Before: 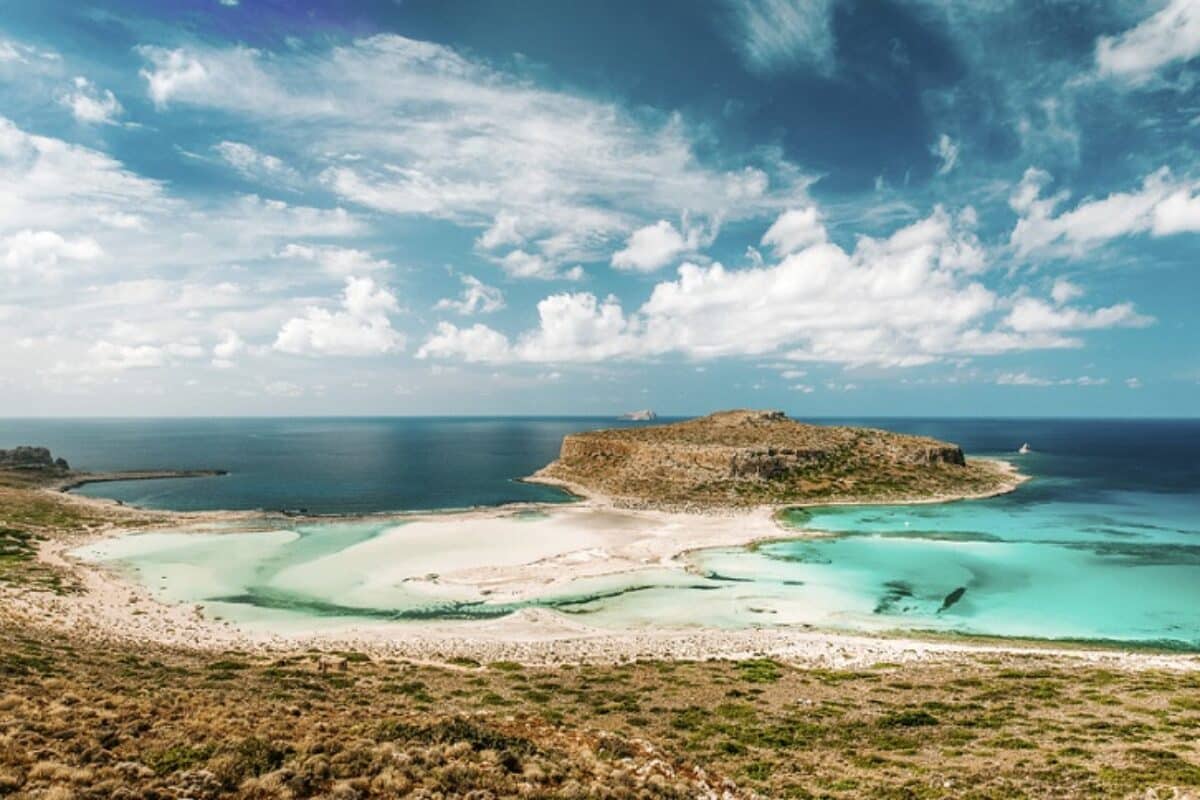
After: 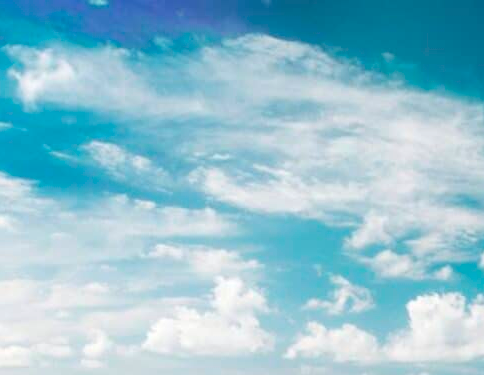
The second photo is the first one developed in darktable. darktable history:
crop and rotate: left 10.968%, top 0.107%, right 48.623%, bottom 52.9%
contrast brightness saturation: contrast 0.035, brightness 0.067, saturation 0.123
